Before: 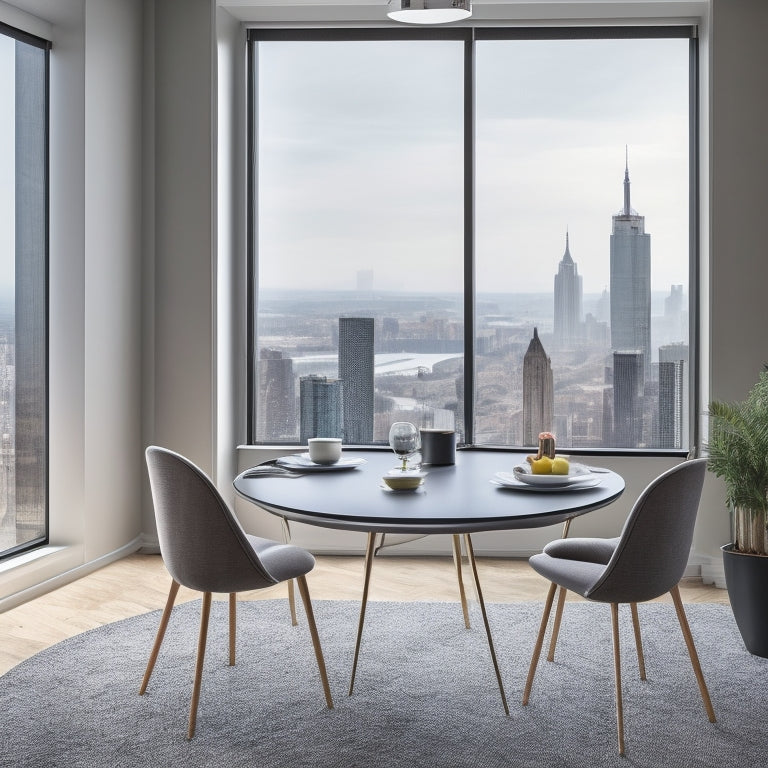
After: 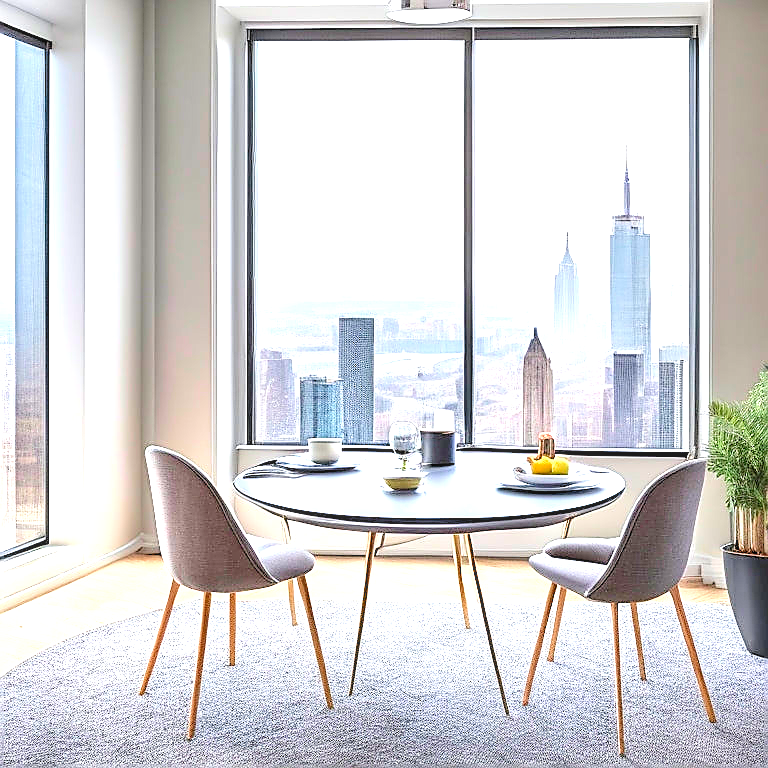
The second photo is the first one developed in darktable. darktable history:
levels: levels [0.036, 0.364, 0.827]
base curve: curves: ch0 [(0, 0) (0.472, 0.508) (1, 1)]
tone curve: curves: ch0 [(0, 0) (0.091, 0.077) (0.389, 0.458) (0.745, 0.82) (0.844, 0.908) (0.909, 0.942) (1, 0.973)]; ch1 [(0, 0) (0.437, 0.404) (0.5, 0.5) (0.529, 0.556) (0.58, 0.603) (0.616, 0.649) (1, 1)]; ch2 [(0, 0) (0.442, 0.415) (0.5, 0.5) (0.535, 0.557) (0.585, 0.62) (1, 1)], color space Lab, independent channels, preserve colors none
color balance rgb: shadows fall-off 101%, linear chroma grading › mid-tones 7.63%, perceptual saturation grading › mid-tones 11.68%, mask middle-gray fulcrum 22.45%, global vibrance 10.11%, saturation formula JzAzBz (2021)
local contrast: on, module defaults
sharpen: radius 1.4, amount 1.25, threshold 0.7
exposure: exposure 0.2 EV, compensate highlight preservation false
contrast equalizer: octaves 7, y [[0.6 ×6], [0.55 ×6], [0 ×6], [0 ×6], [0 ×6]], mix 0.15
